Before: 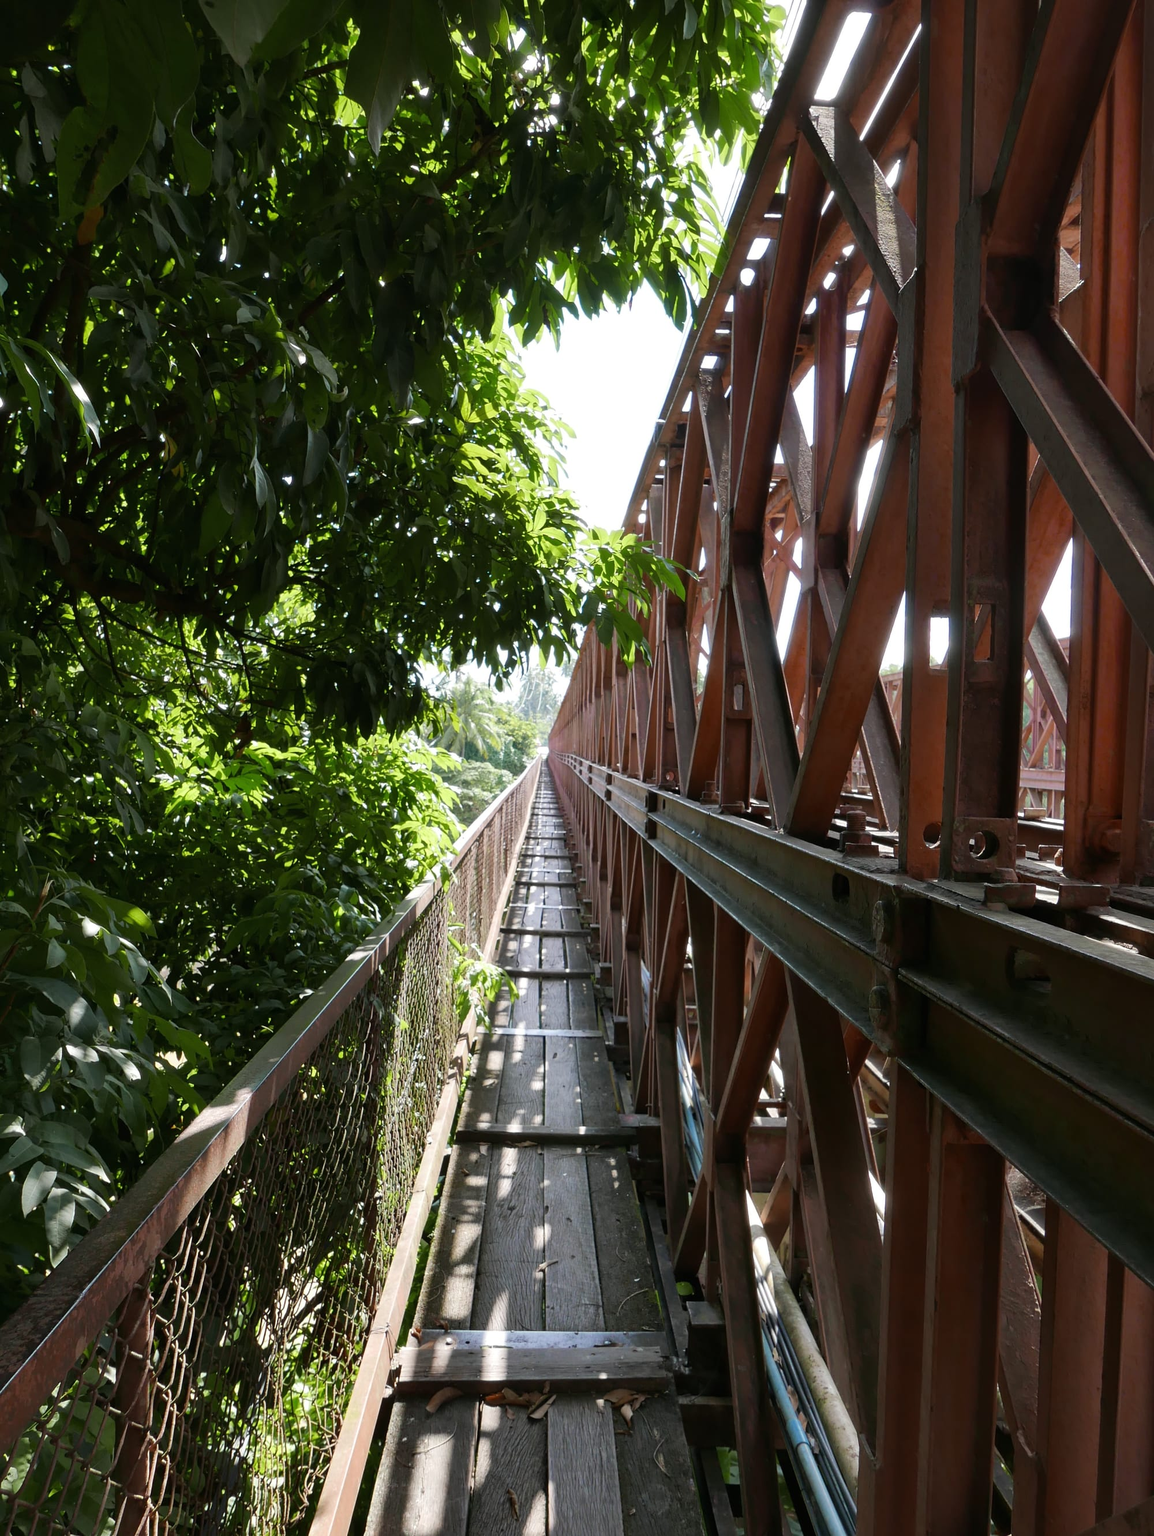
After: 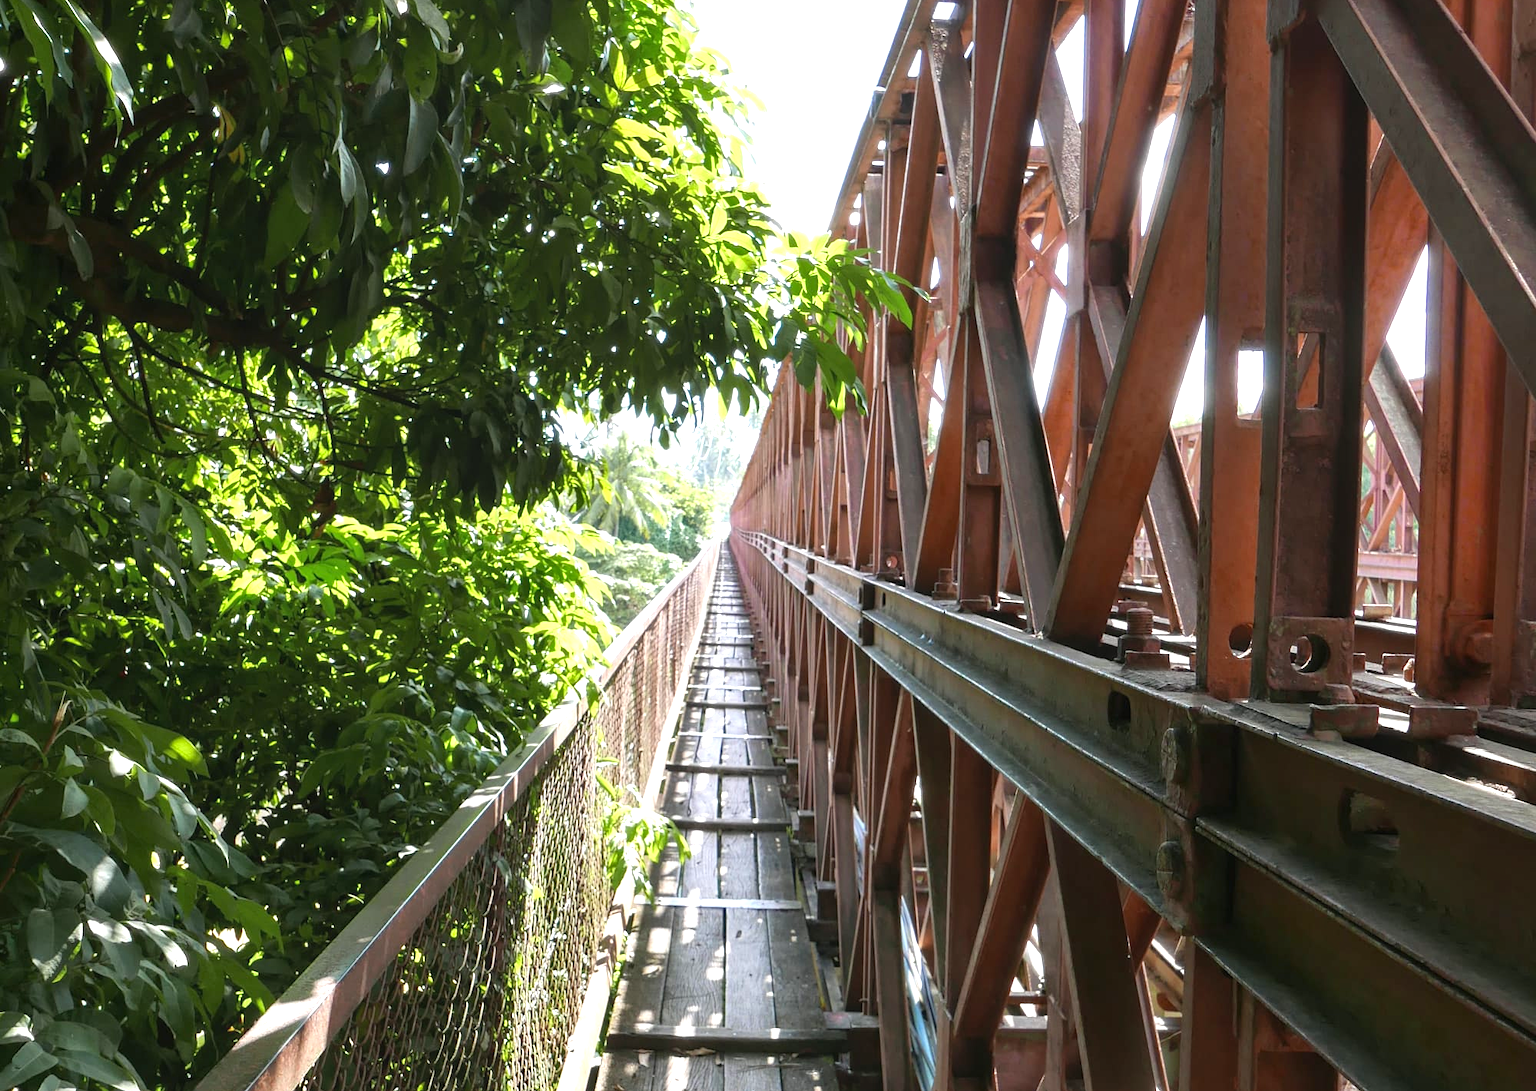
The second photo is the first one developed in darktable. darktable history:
crop and rotate: top 23.06%, bottom 23.574%
exposure: black level correction 0, exposure 0.947 EV, compensate exposure bias true, compensate highlight preservation false
local contrast: detail 109%
